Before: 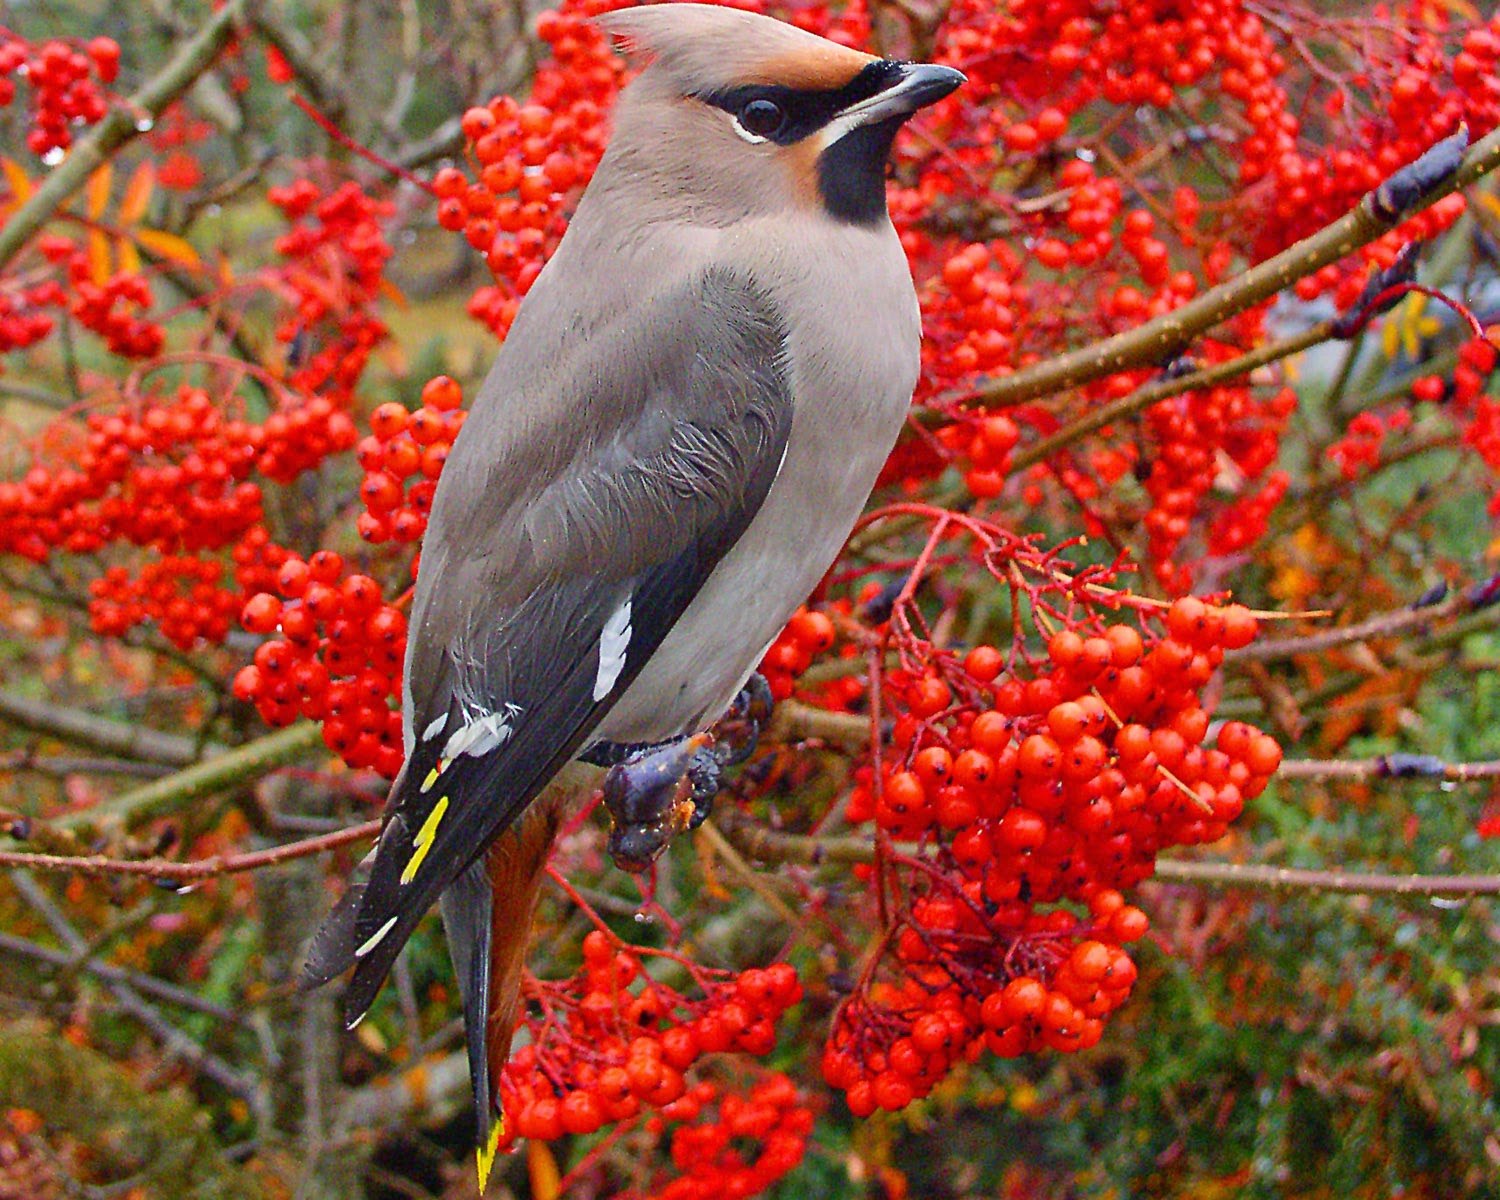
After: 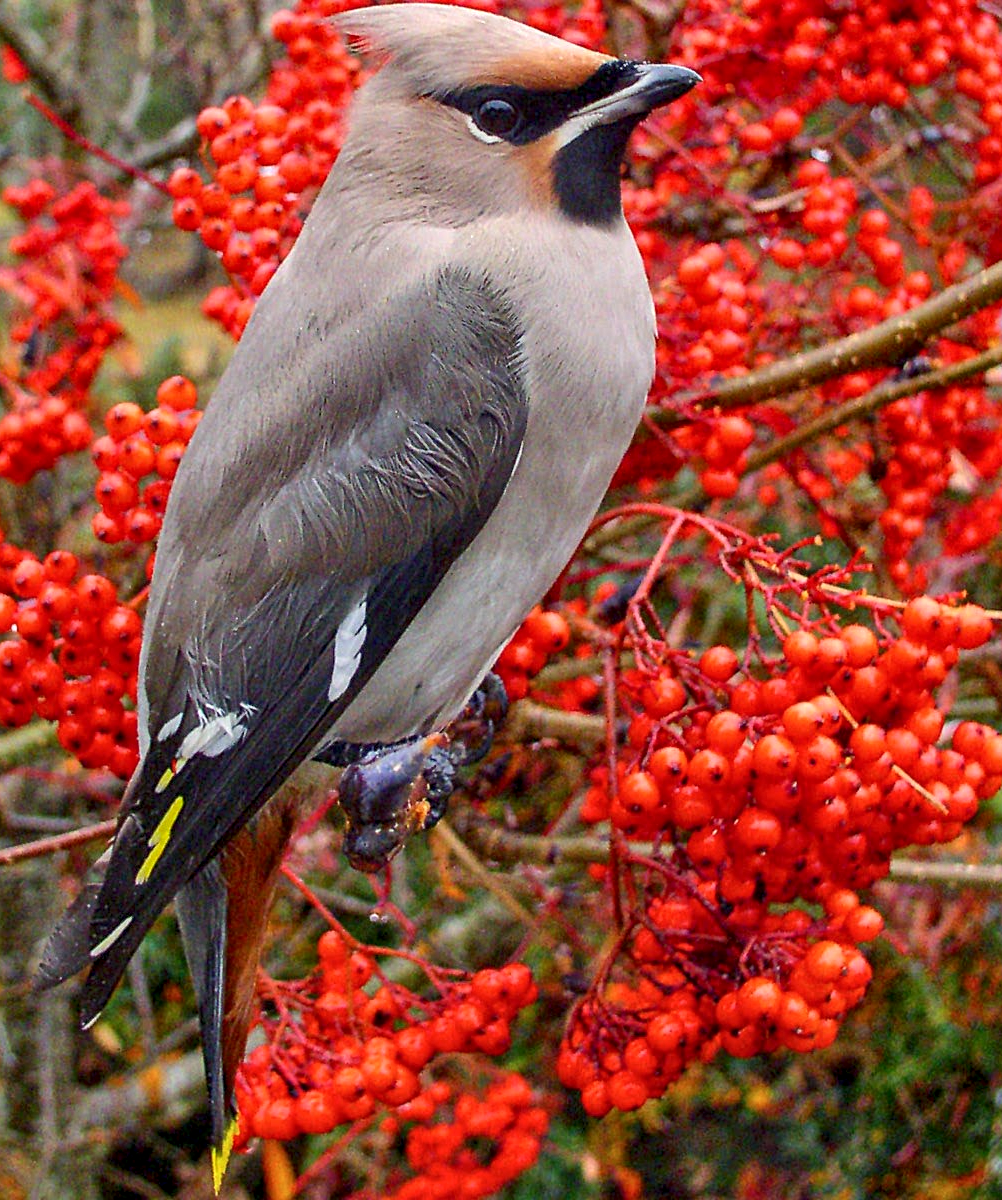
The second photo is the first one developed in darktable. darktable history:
local contrast: highlights 40%, shadows 60%, detail 136%, midtone range 0.514
tone equalizer: on, module defaults
crop and rotate: left 17.732%, right 15.423%
